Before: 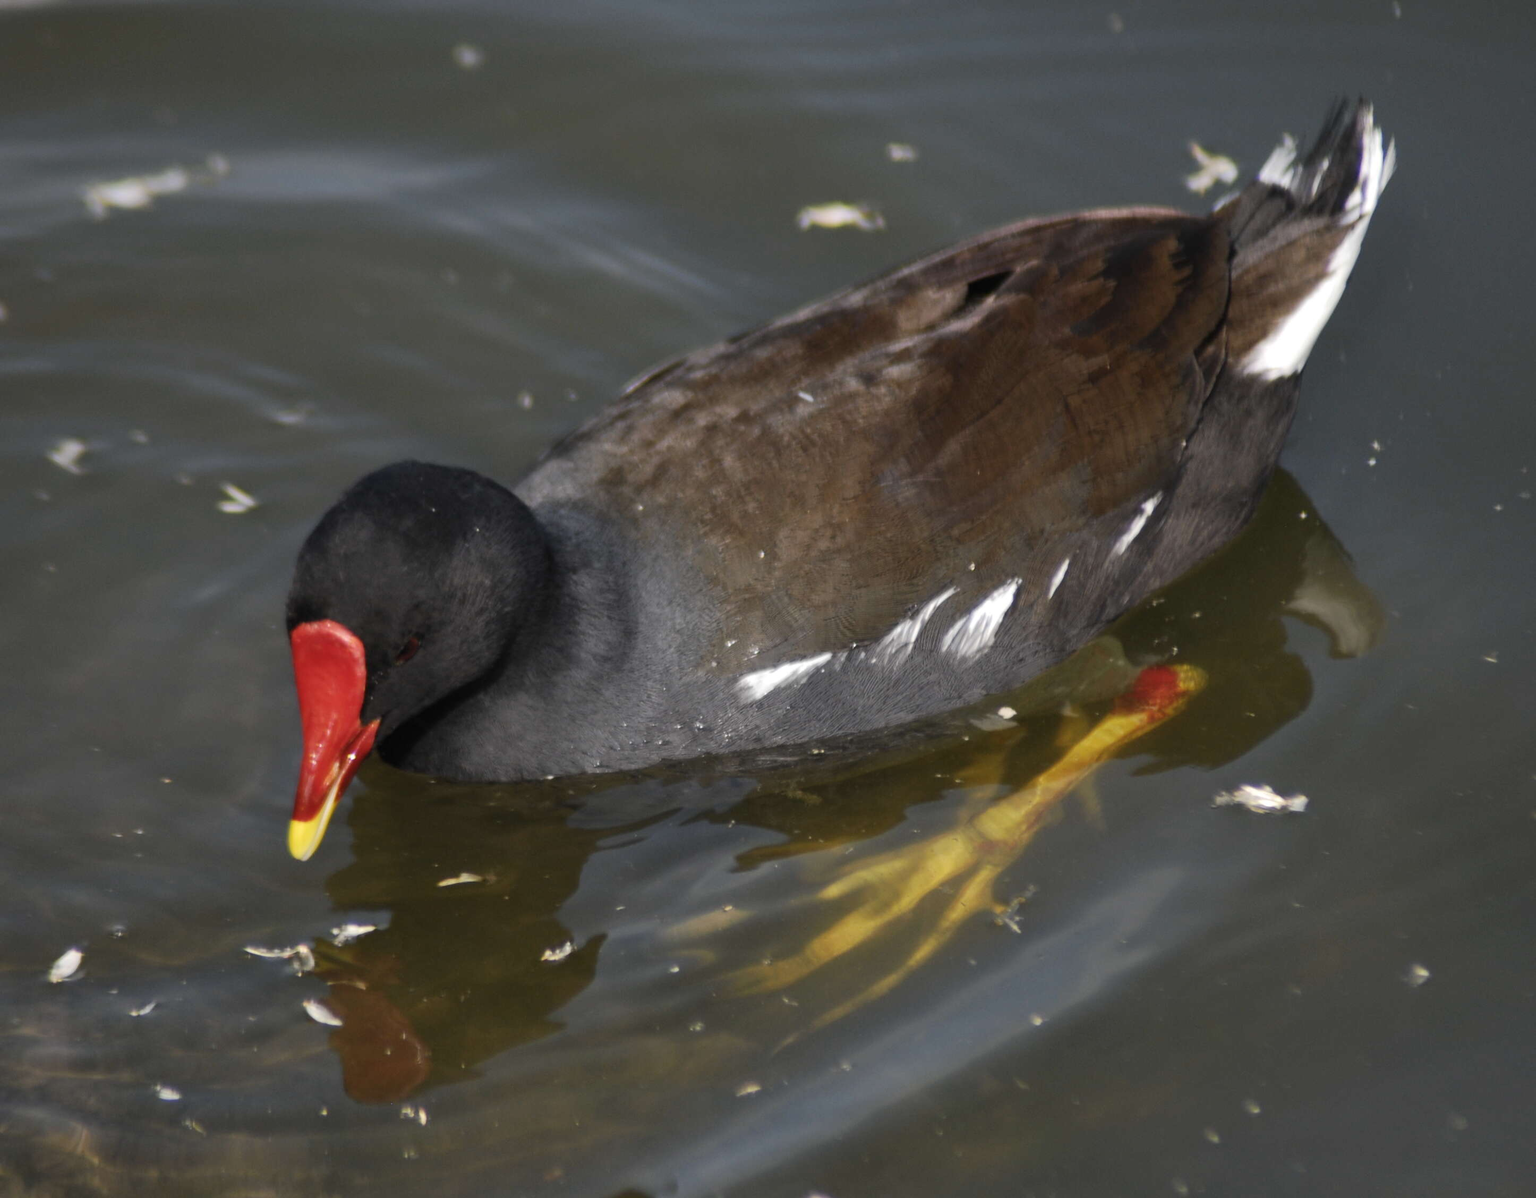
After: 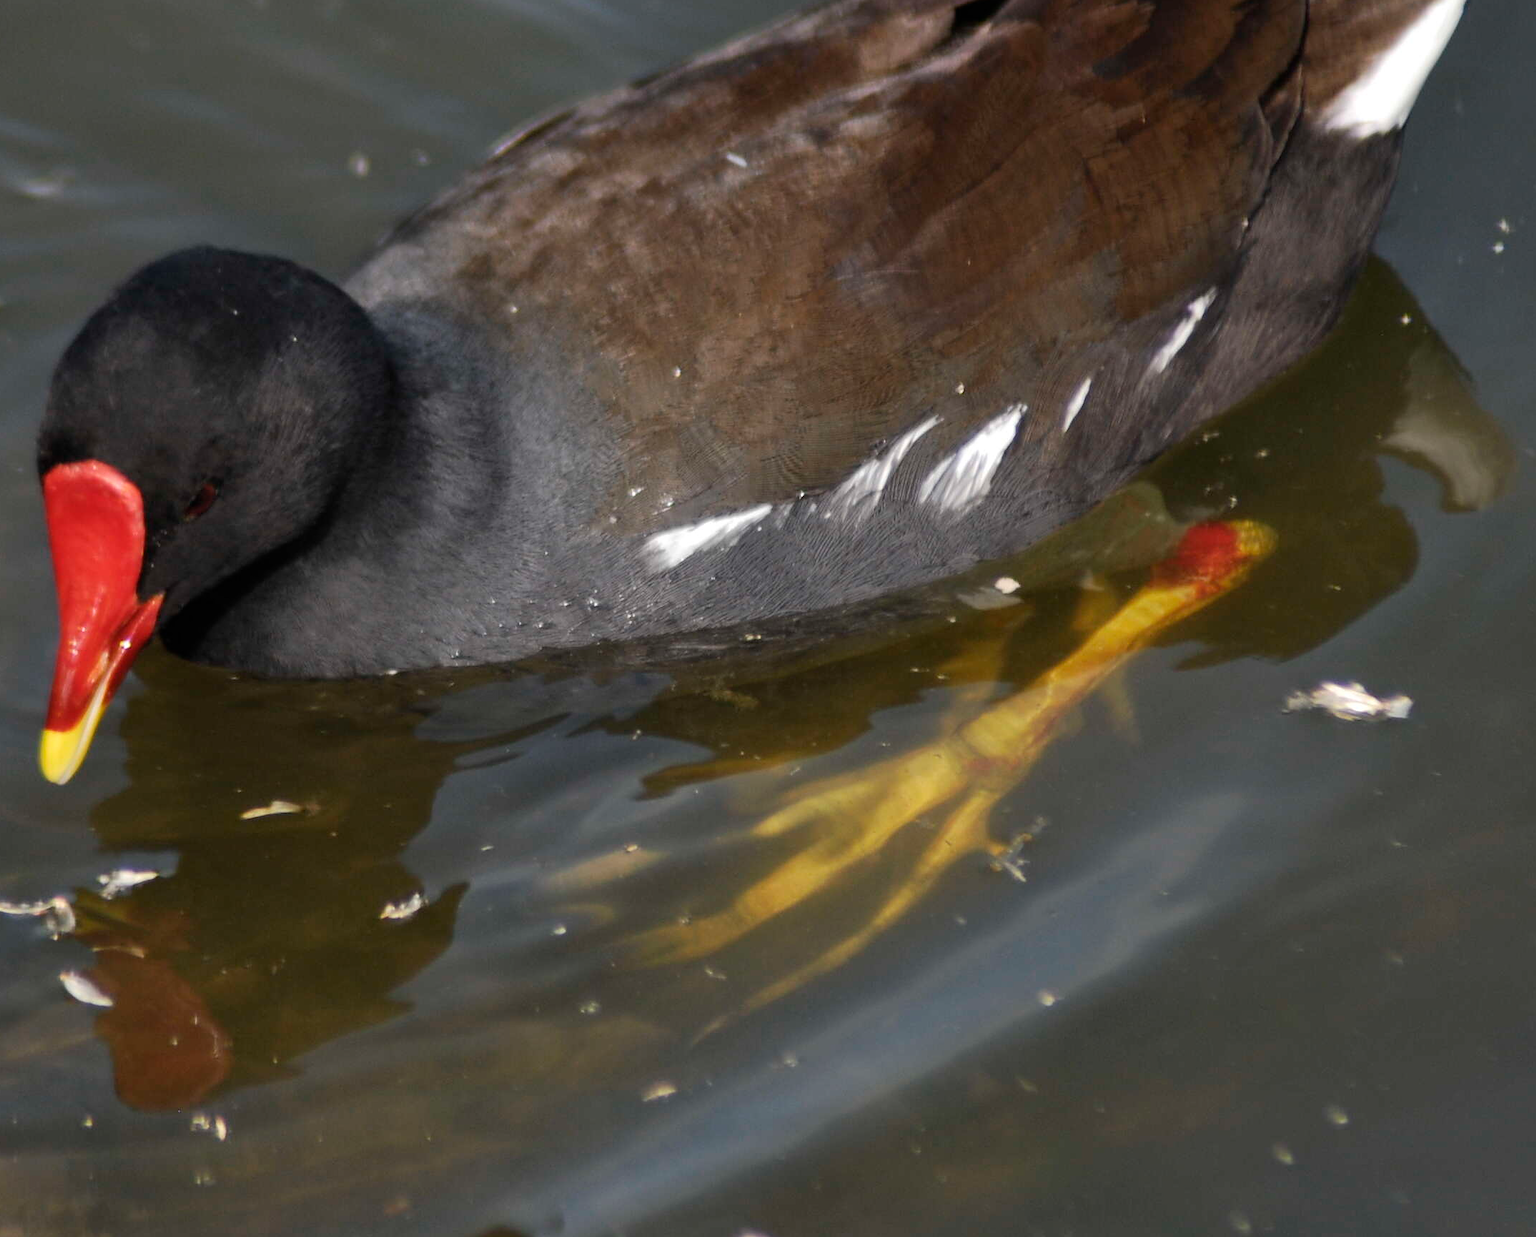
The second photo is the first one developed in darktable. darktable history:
sharpen: radius 1.028
crop: left 16.854%, top 23.205%, right 8.809%
